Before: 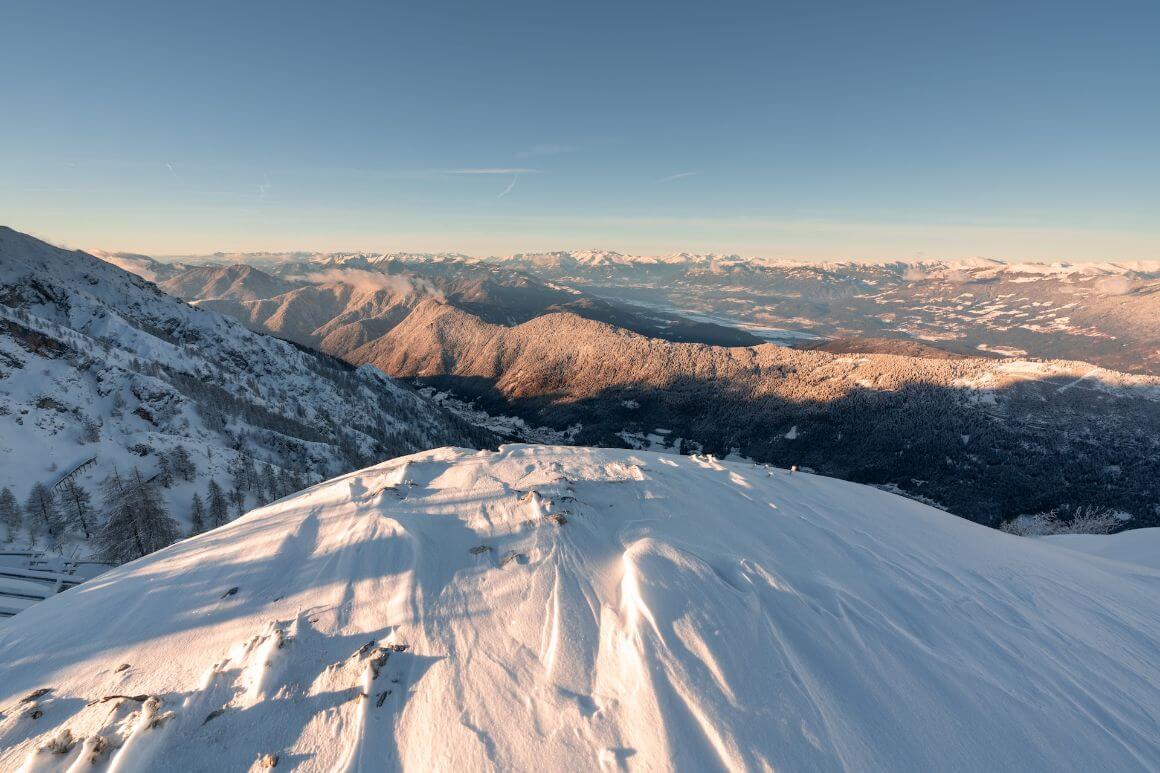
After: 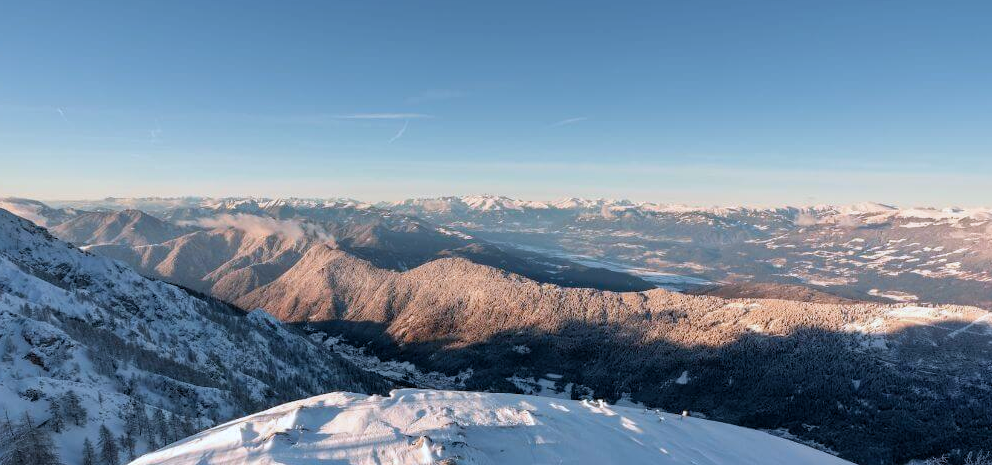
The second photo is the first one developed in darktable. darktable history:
levels: levels [0.016, 0.5, 0.996]
crop and rotate: left 9.399%, top 7.233%, right 5.056%, bottom 32.541%
color calibration: x 0.37, y 0.382, temperature 4316.89 K
